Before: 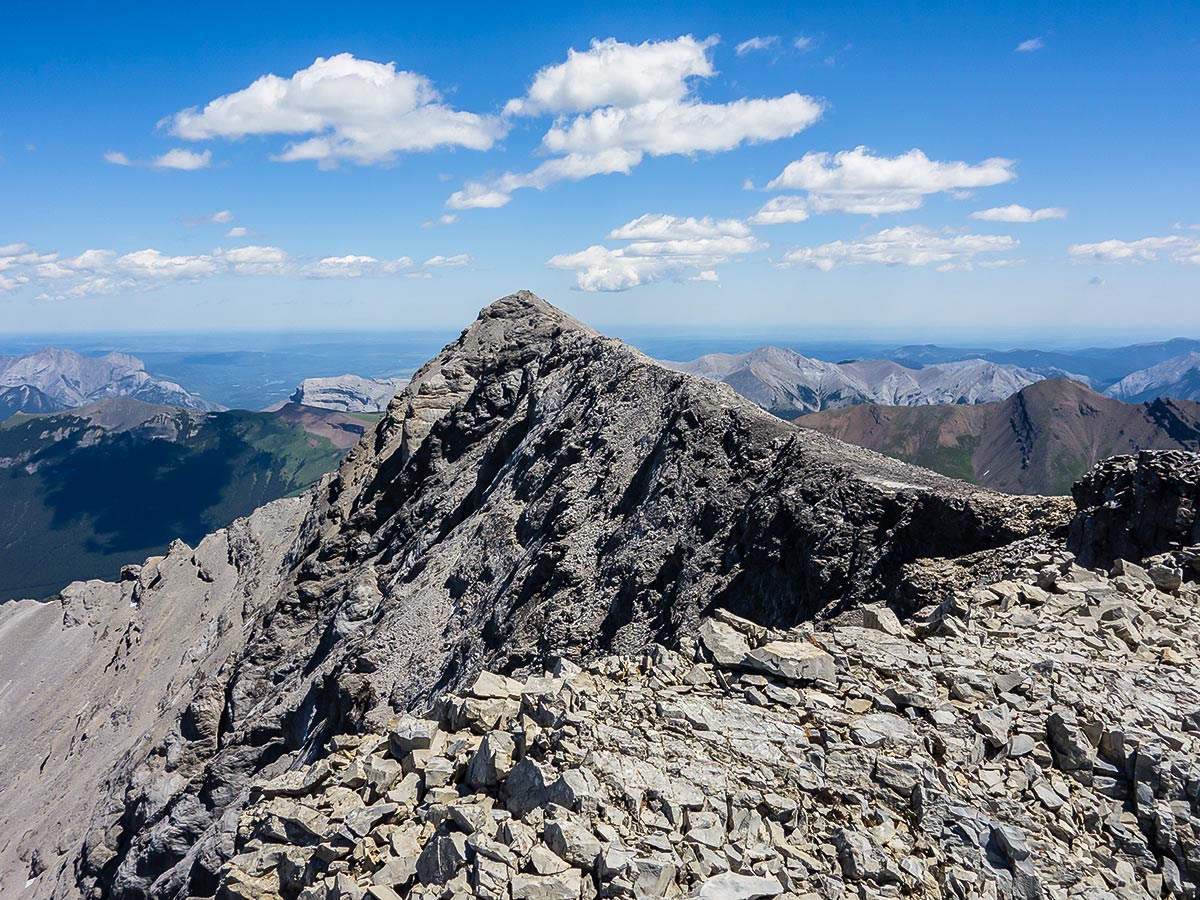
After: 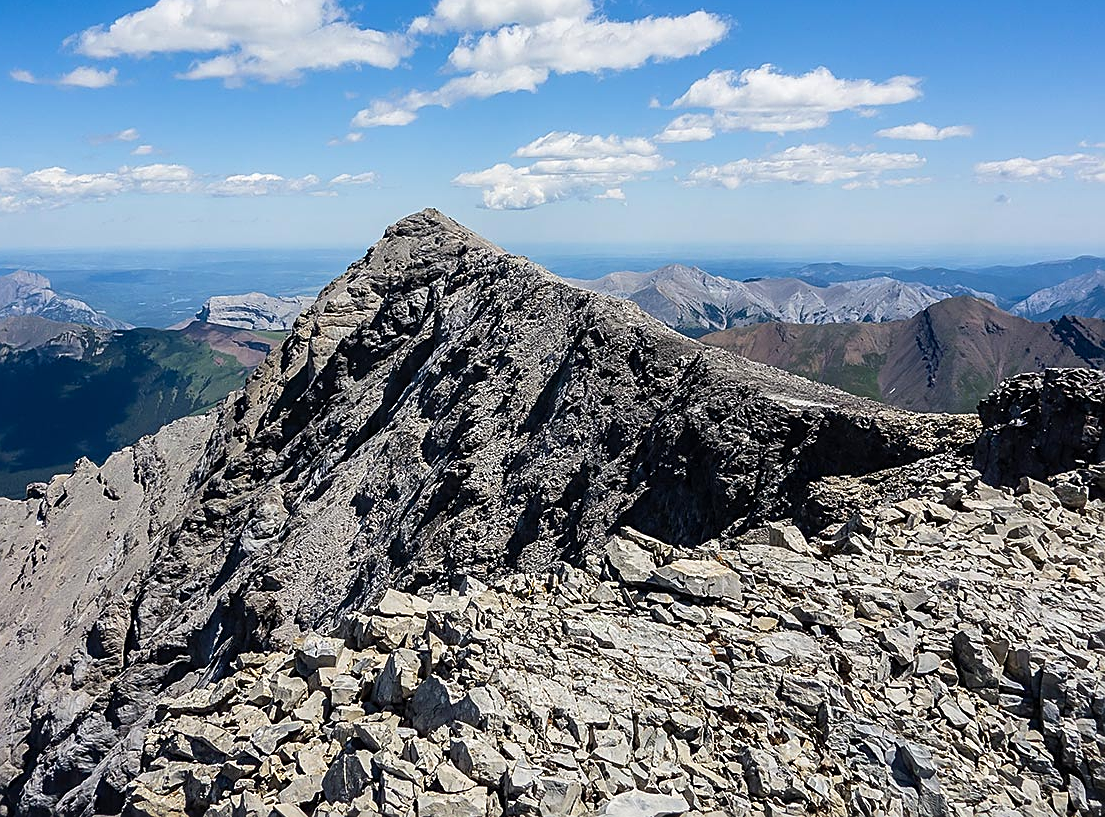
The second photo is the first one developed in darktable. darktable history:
crop and rotate: left 7.893%, top 9.122%
sharpen: on, module defaults
